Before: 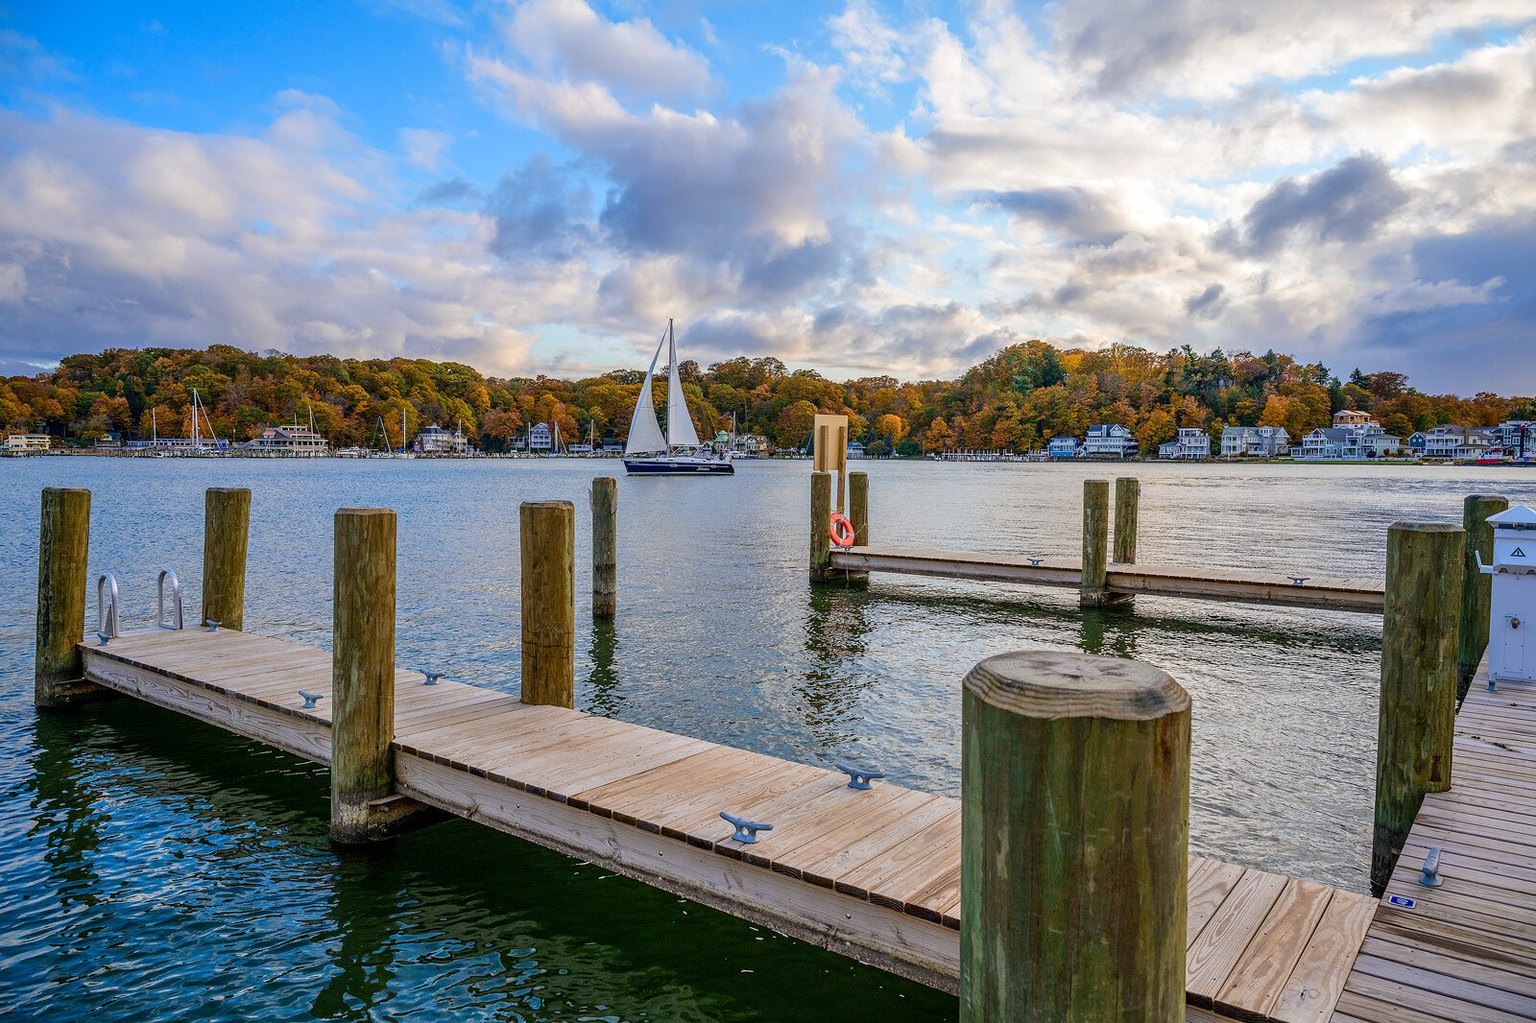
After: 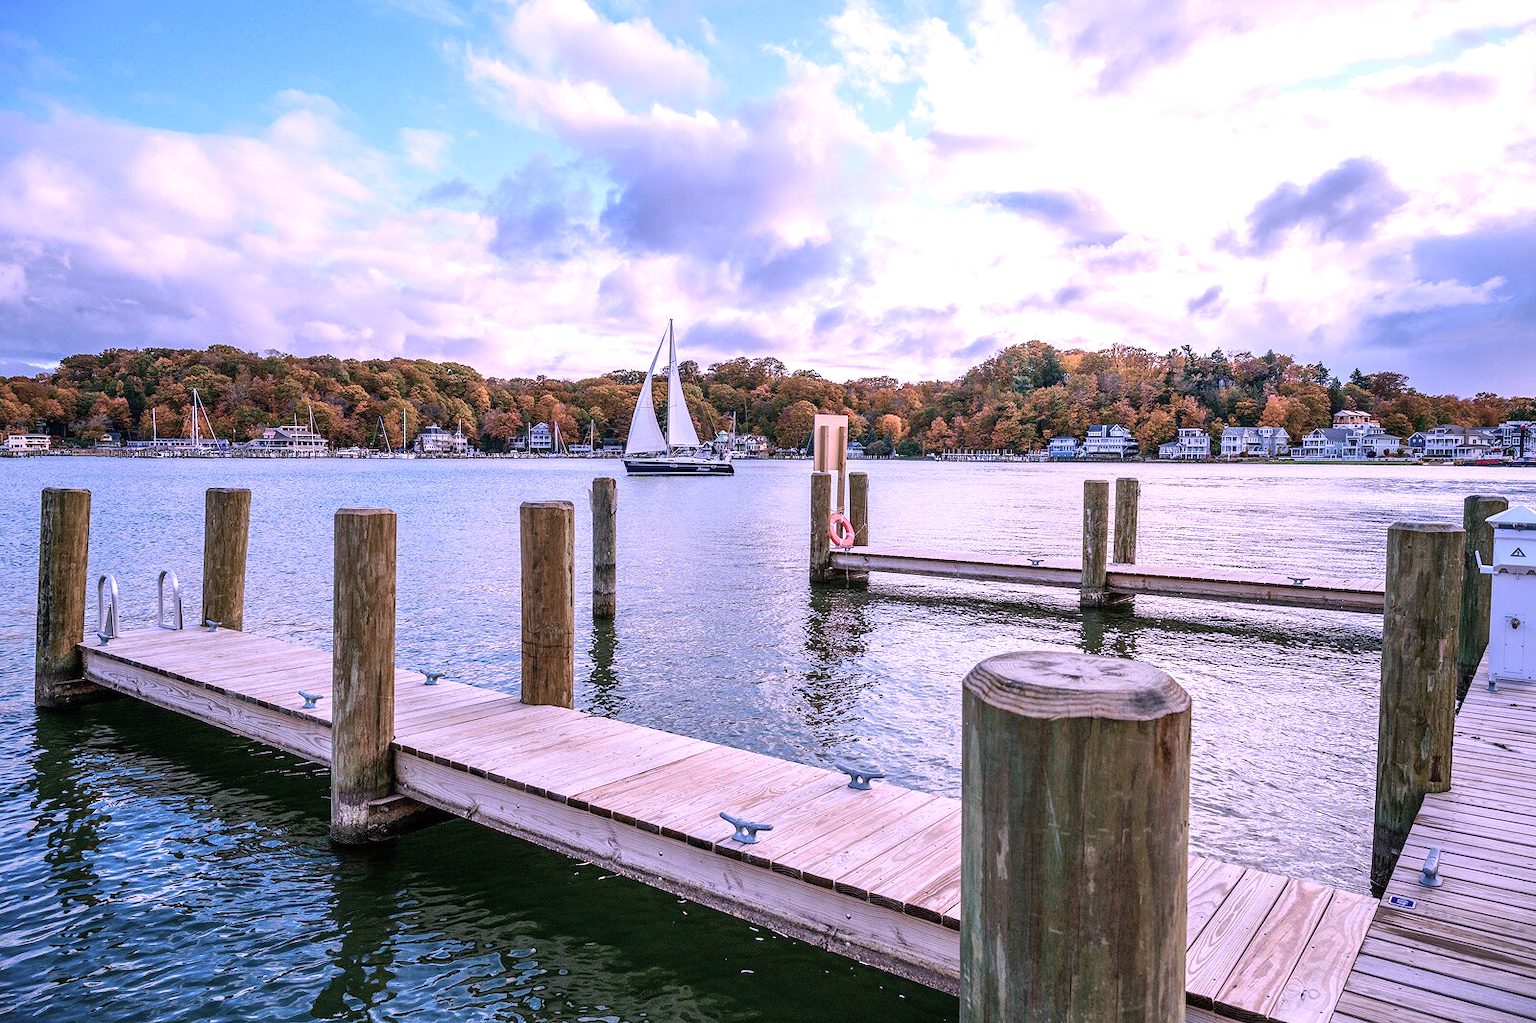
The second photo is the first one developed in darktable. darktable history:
exposure: black level correction 0, exposure 0.693 EV, compensate highlight preservation false
color correction: highlights a* 15.08, highlights b* -25.18
contrast brightness saturation: contrast 0.097, saturation -0.297
